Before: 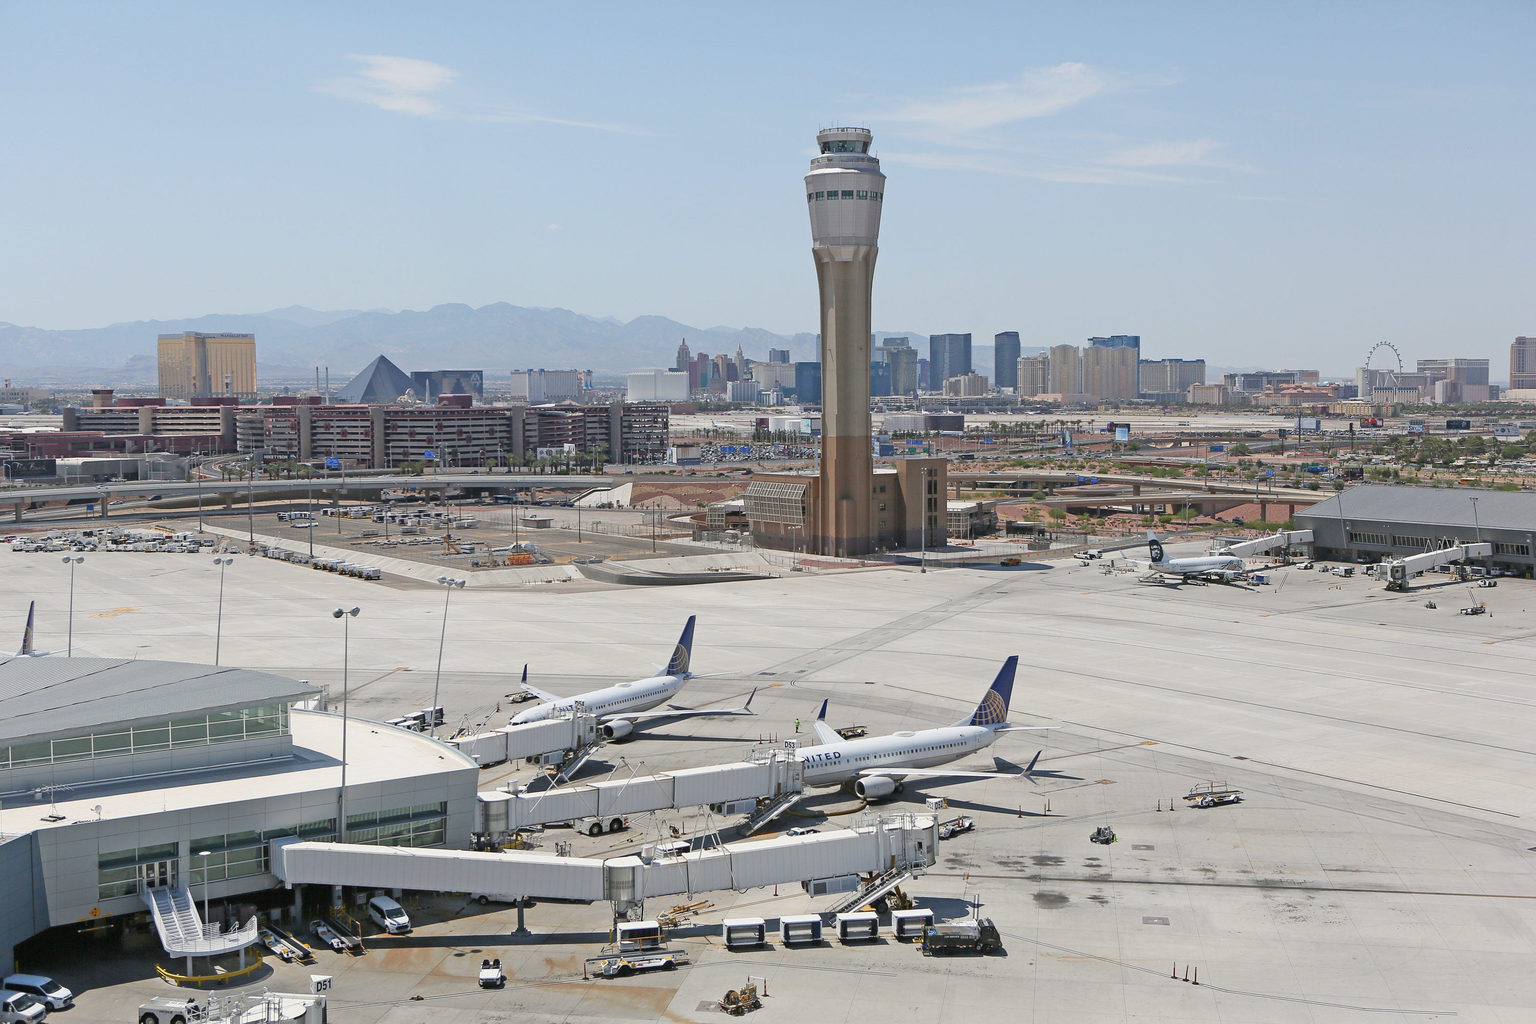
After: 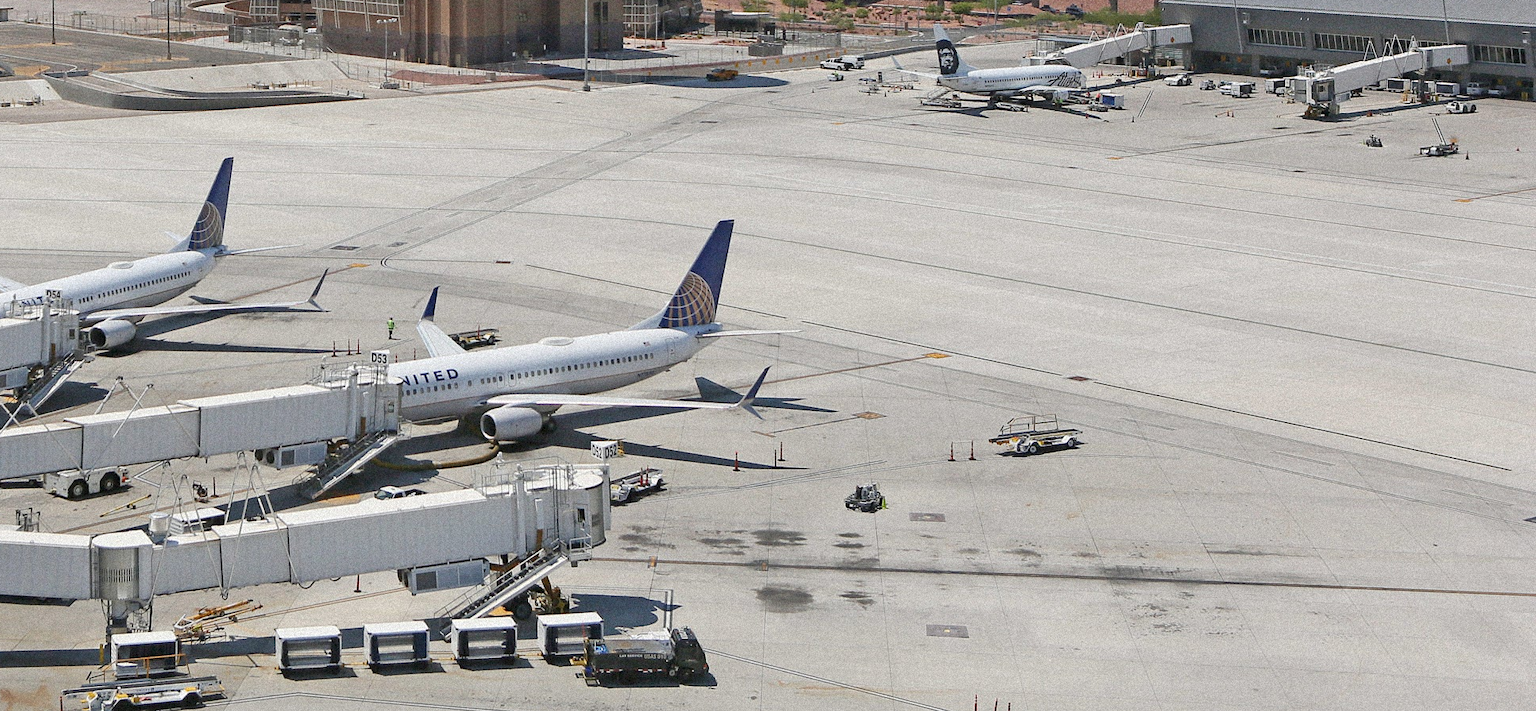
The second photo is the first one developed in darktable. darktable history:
crop and rotate: left 35.509%, top 50.238%, bottom 4.934%
grain: coarseness 9.38 ISO, strength 34.99%, mid-tones bias 0%
